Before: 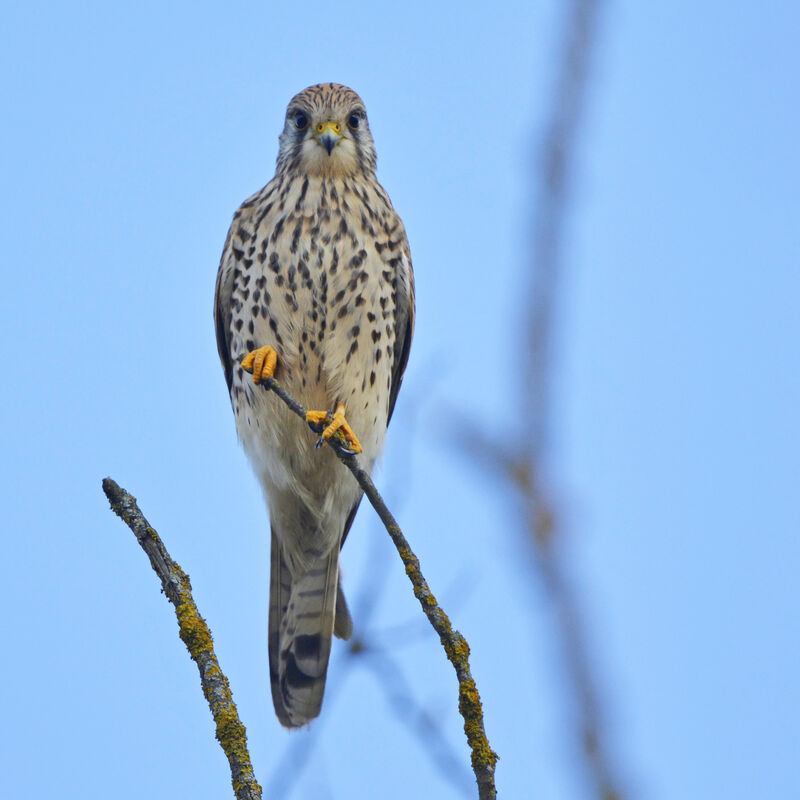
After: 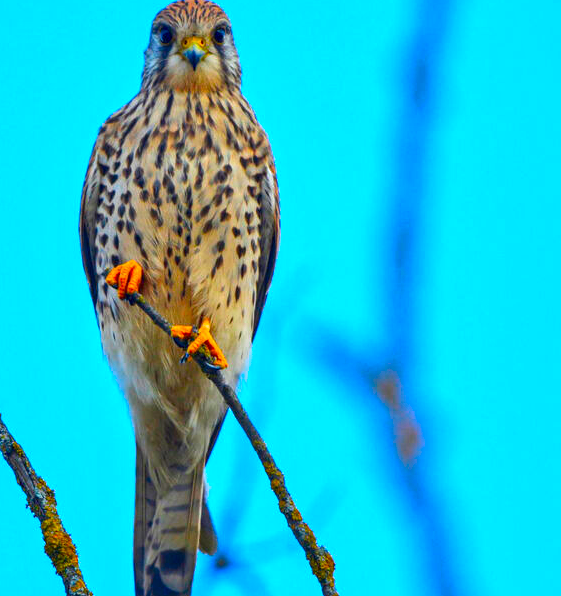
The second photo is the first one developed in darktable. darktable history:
color correction: highlights b* 0.011, saturation 2.13
color balance rgb: perceptual saturation grading › global saturation 0.477%, perceptual brilliance grading › highlights 9.462%, perceptual brilliance grading › shadows -4.987%
color calibration: illuminant same as pipeline (D50), adaptation XYZ, x 0.345, y 0.359, temperature 5003.83 K
base curve: curves: ch0 [(0, 0) (0.303, 0.277) (1, 1)], preserve colors average RGB
local contrast: on, module defaults
crop and rotate: left 16.93%, top 10.816%, right 12.898%, bottom 14.596%
